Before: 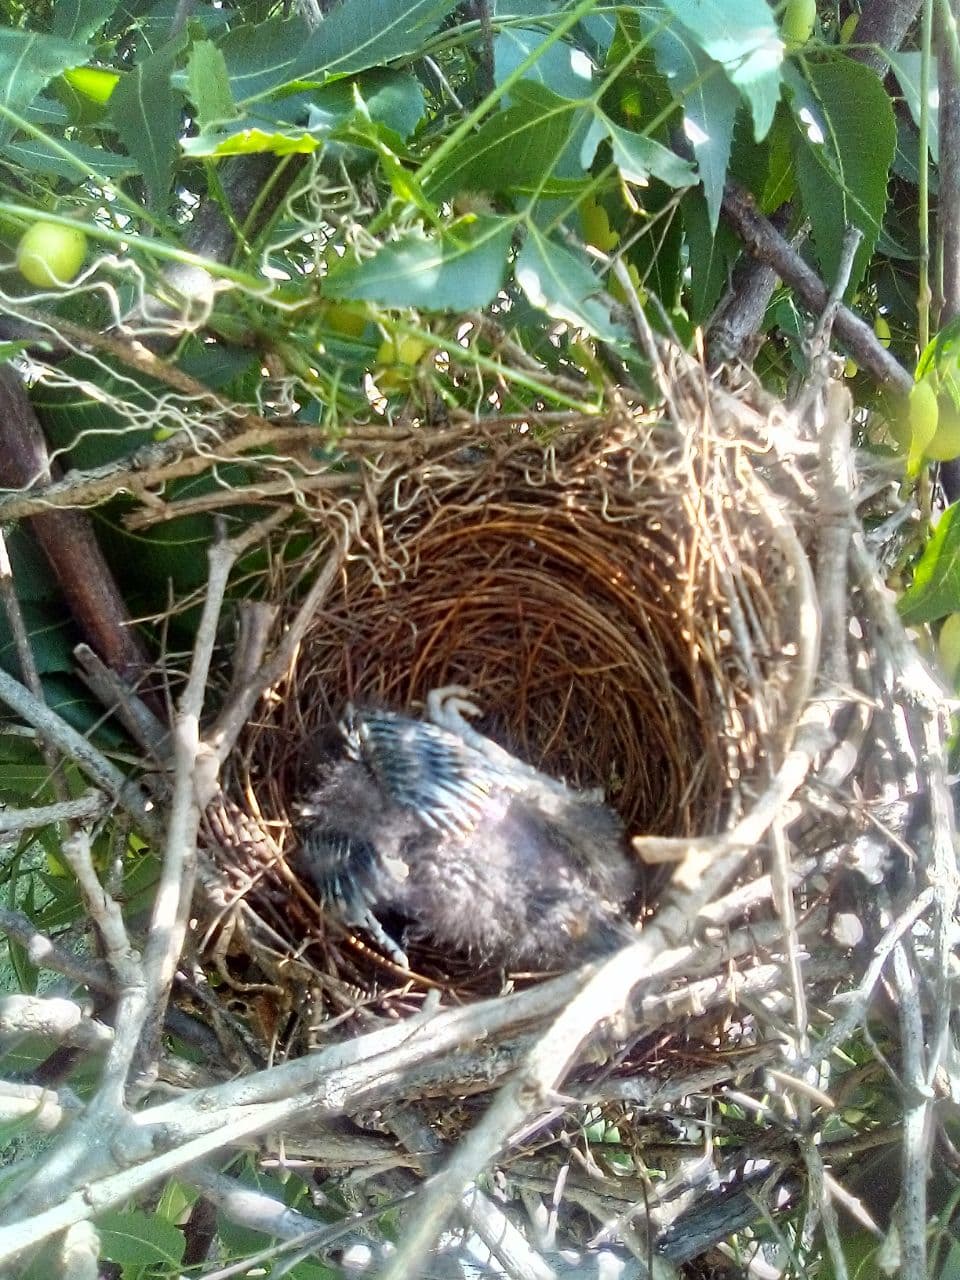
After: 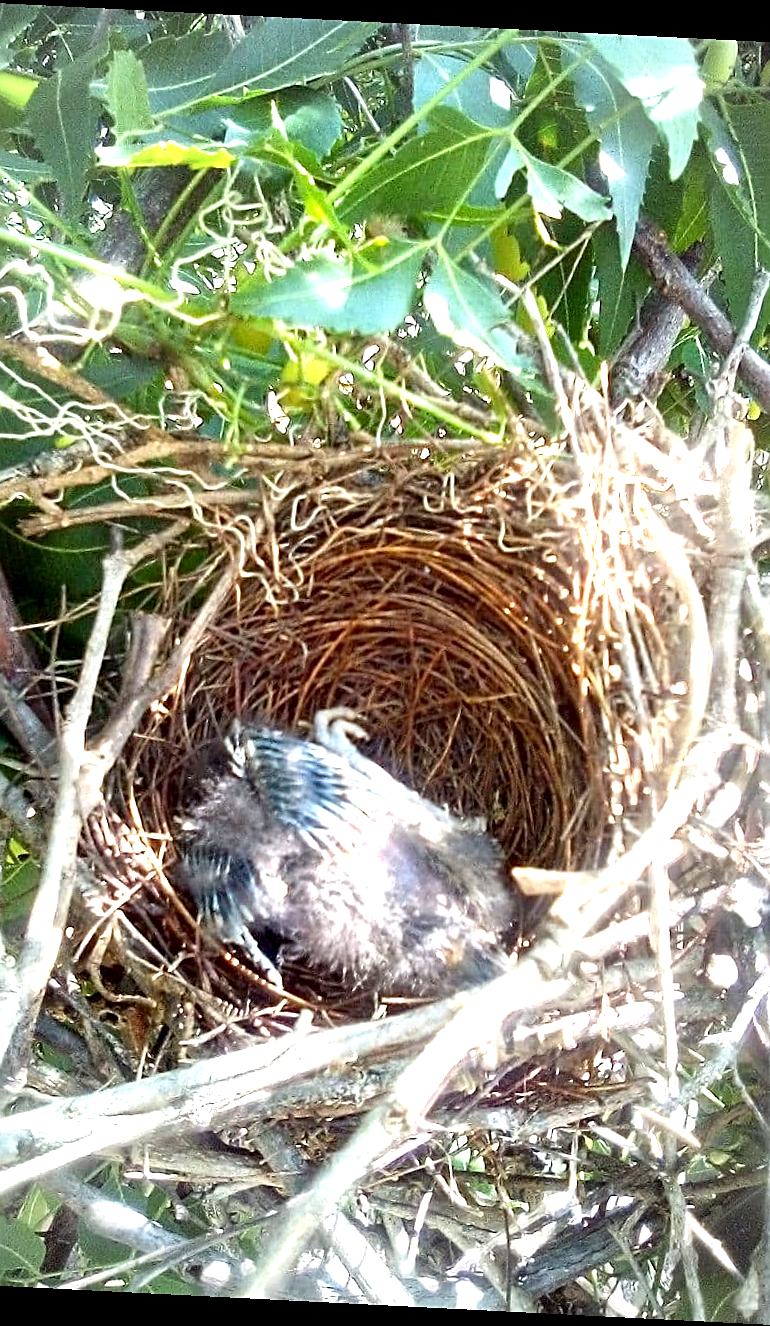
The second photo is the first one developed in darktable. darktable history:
vignetting: fall-off start 74%
exposure: black level correction 0.002, exposure 1 EV, compensate exposure bias true, compensate highlight preservation false
crop and rotate: angle -2.9°, left 13.934%, top 0.017%, right 10.757%, bottom 0.046%
sharpen: amount 0.5
